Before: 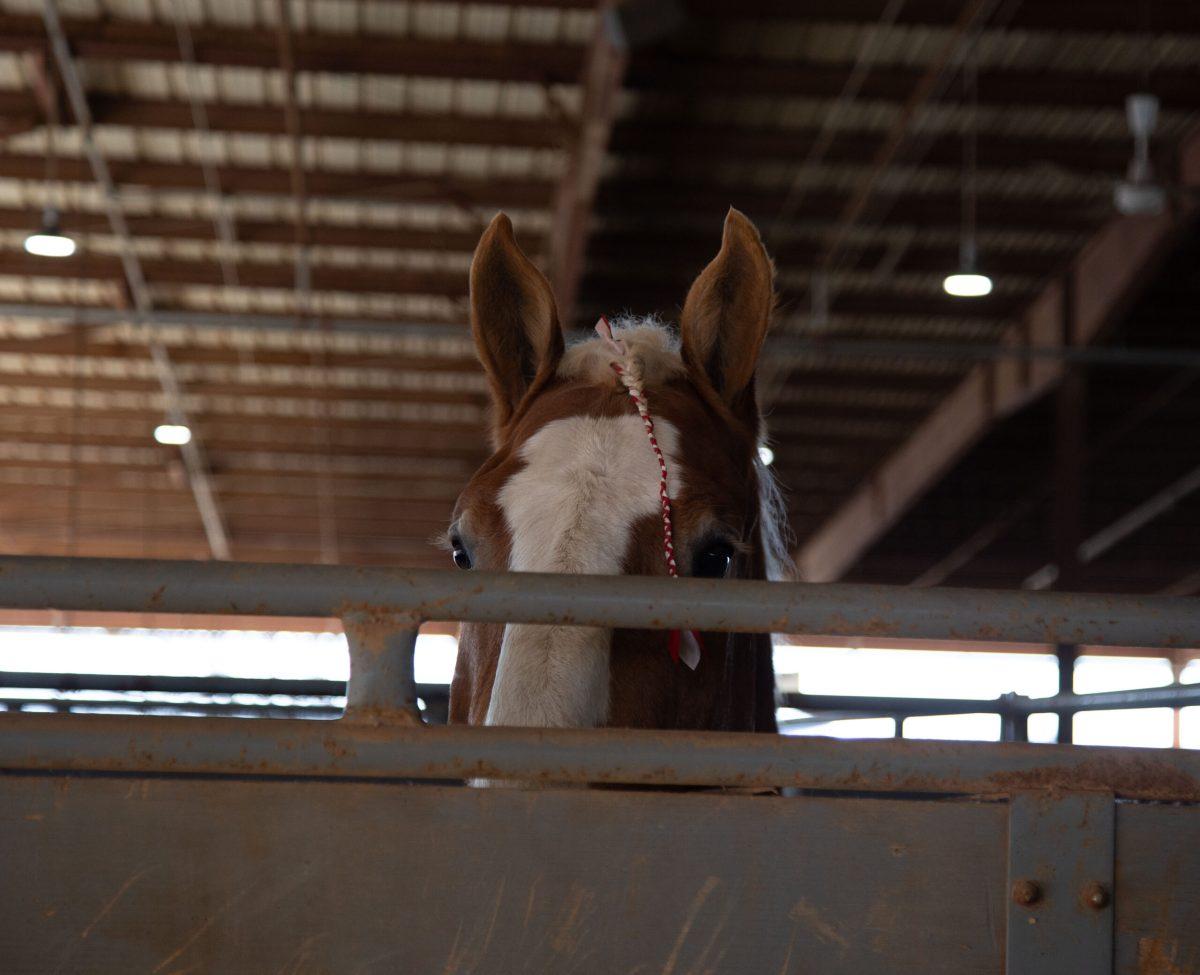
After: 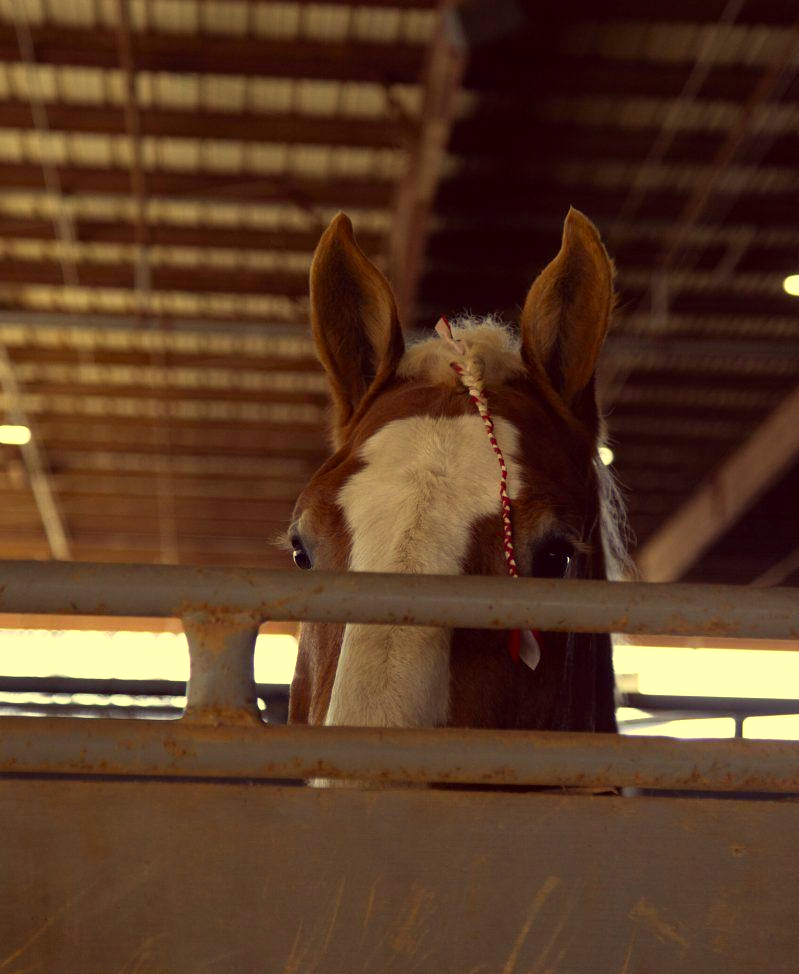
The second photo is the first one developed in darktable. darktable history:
levels: levels [0, 0.476, 0.951]
color correction: highlights a* -0.482, highlights b* 40, shadows a* 9.8, shadows b* -0.161
crop and rotate: left 13.409%, right 19.924%
